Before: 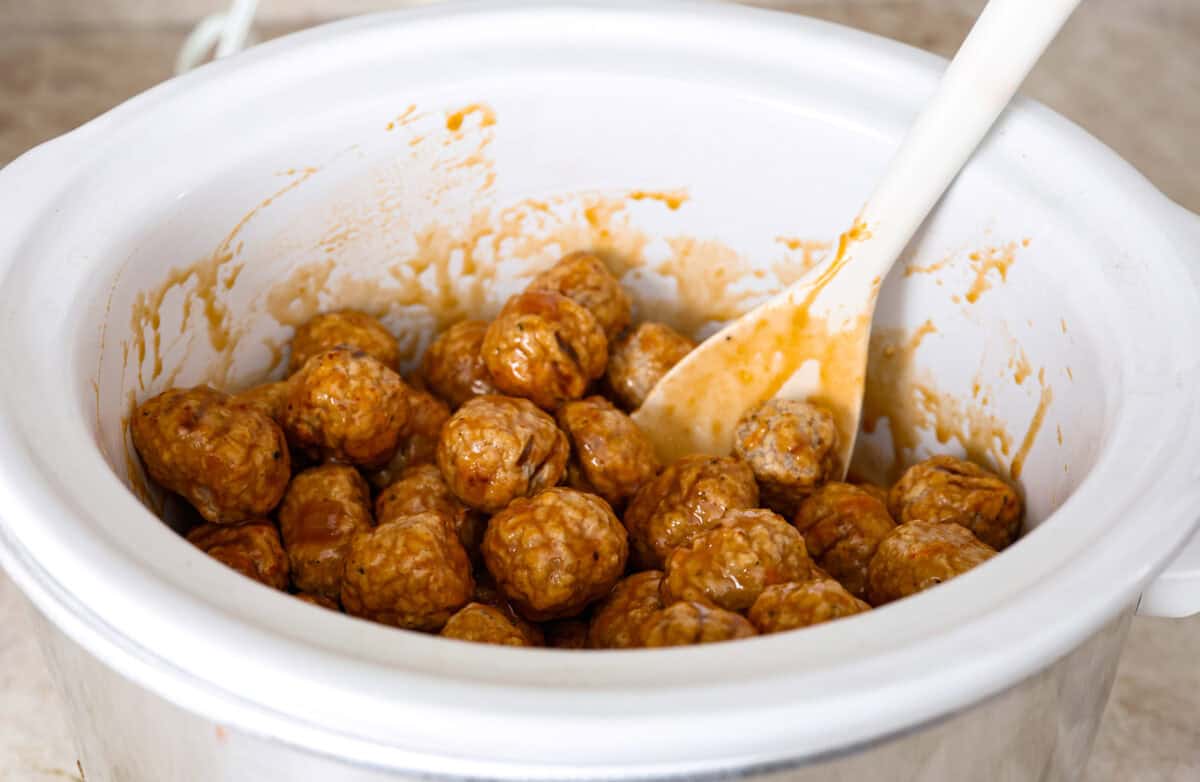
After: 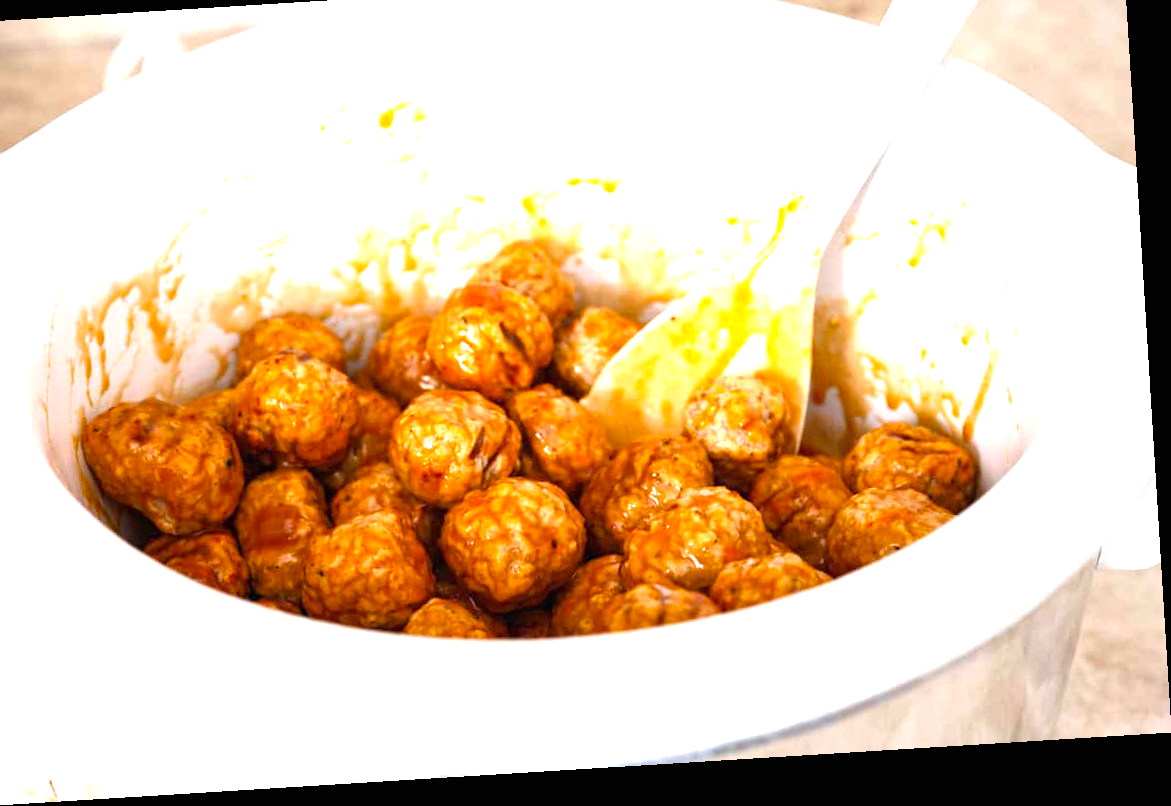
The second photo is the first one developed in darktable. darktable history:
exposure: black level correction 0, exposure 1.2 EV, compensate highlight preservation false
crop and rotate: angle 3.55°, left 6.029%, top 5.68%
